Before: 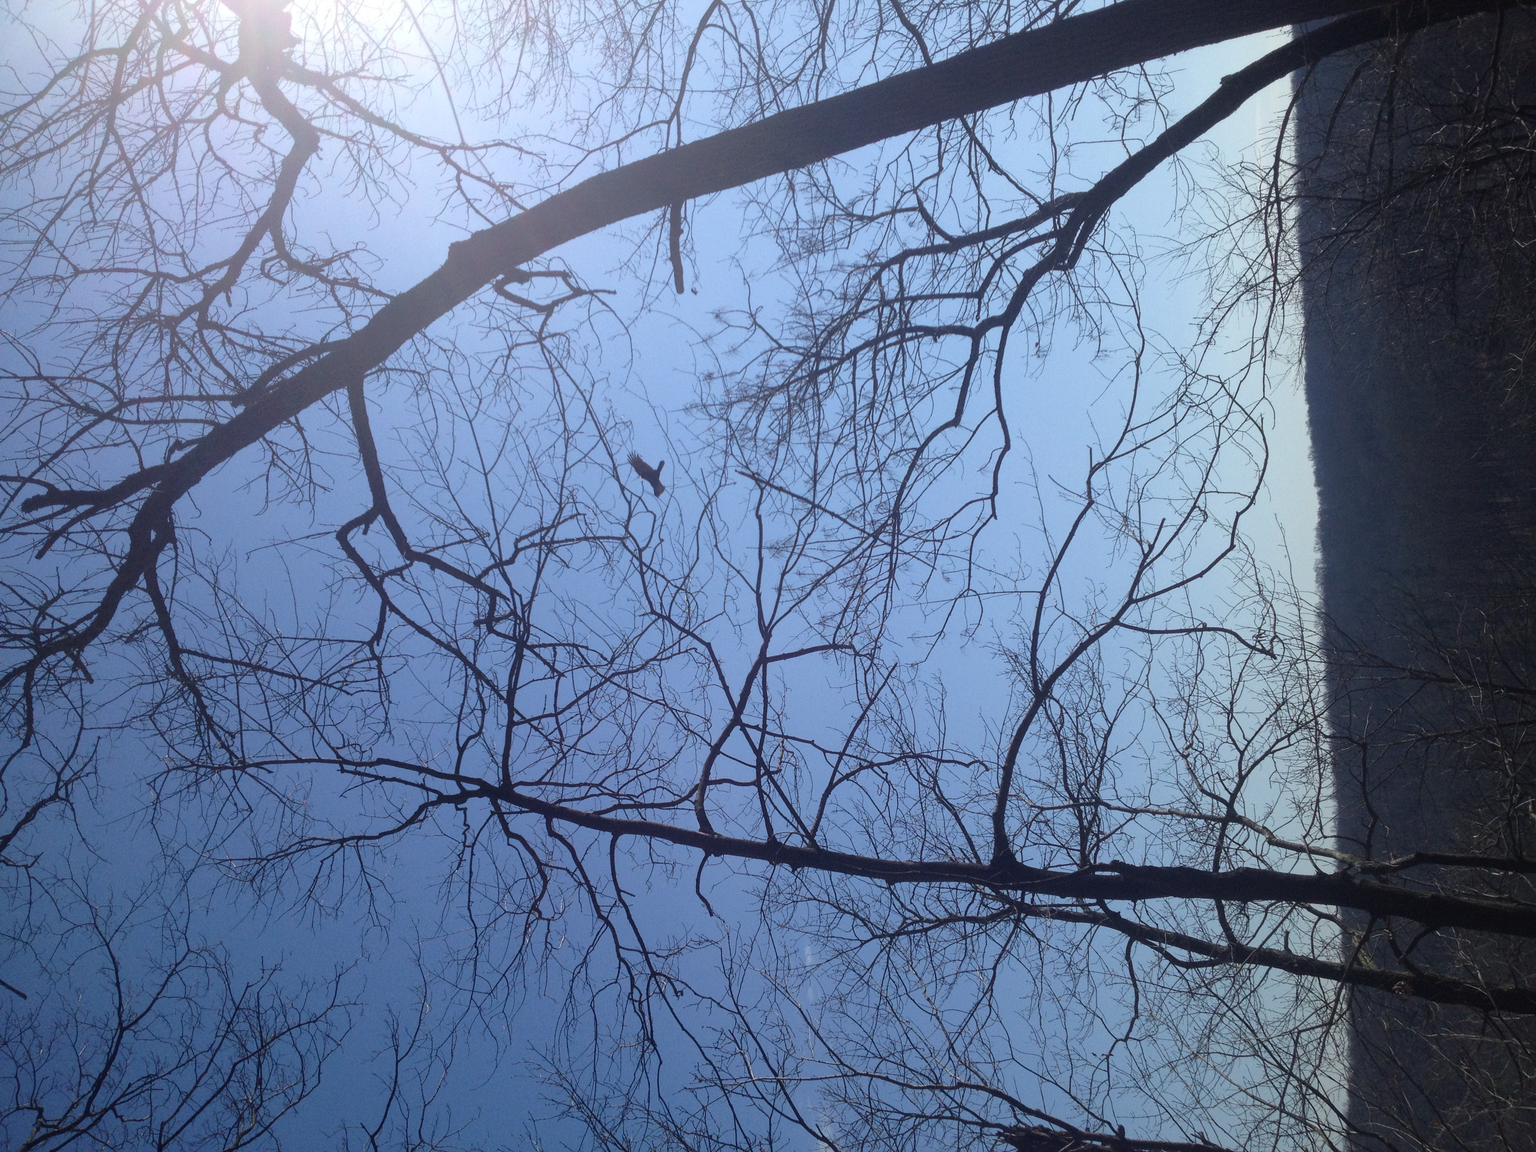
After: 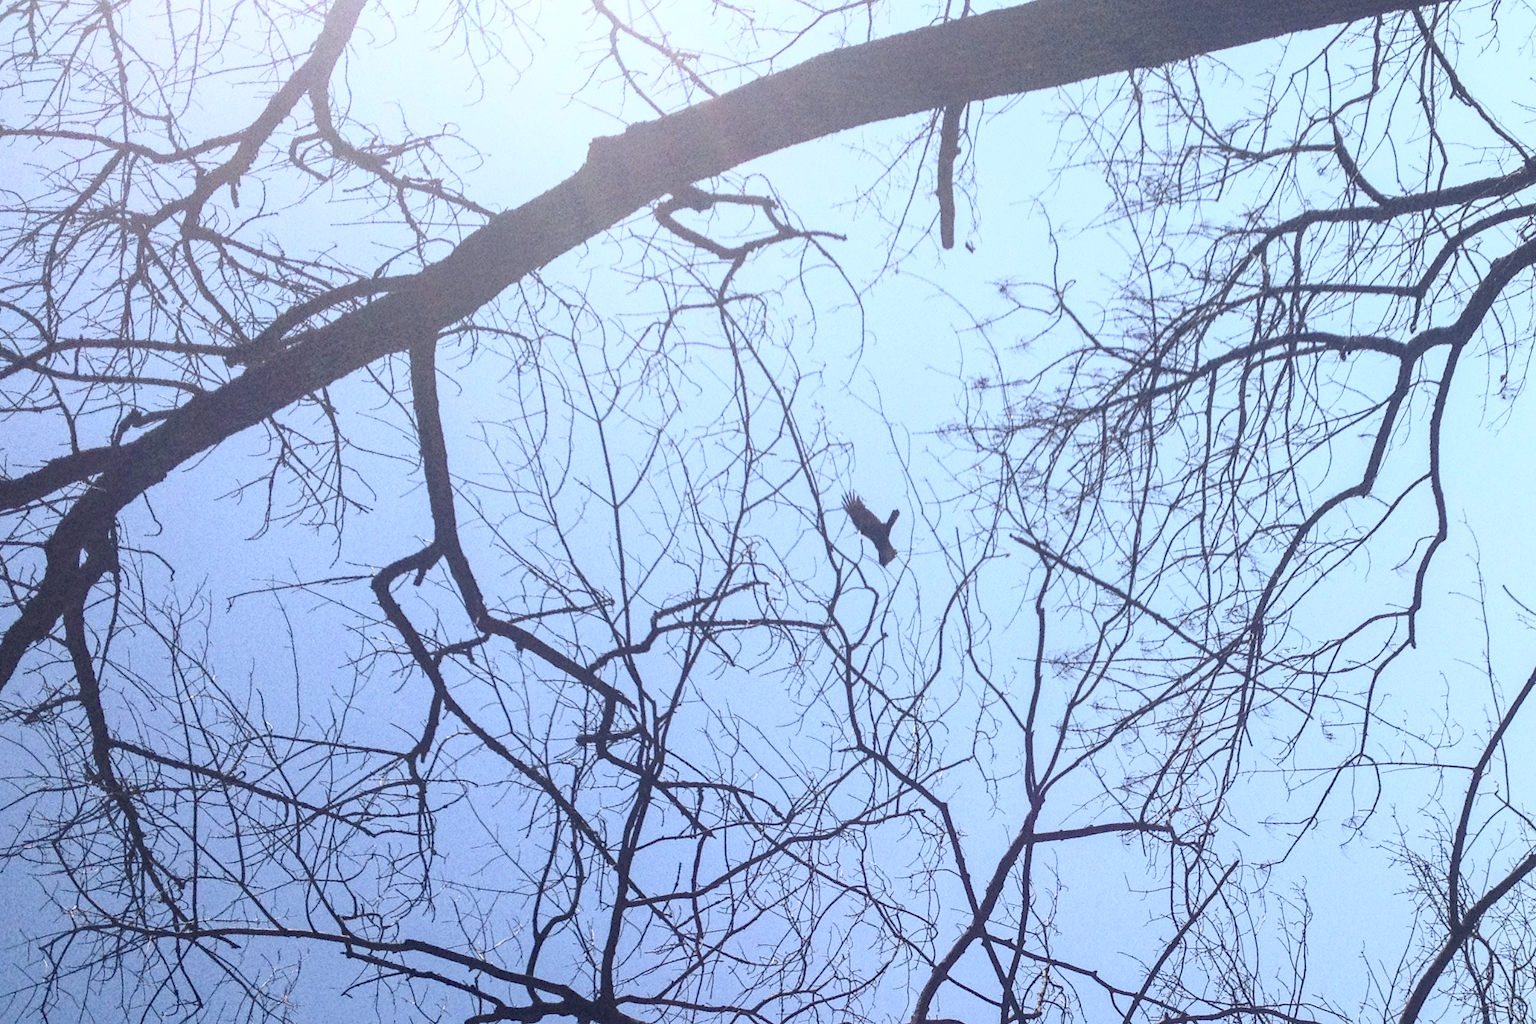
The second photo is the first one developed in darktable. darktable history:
local contrast: on, module defaults
crop and rotate: angle -4.99°, left 2.122%, top 6.945%, right 27.566%, bottom 30.519%
contrast brightness saturation: contrast 0.39, brightness 0.53
haze removal: compatibility mode true, adaptive false
